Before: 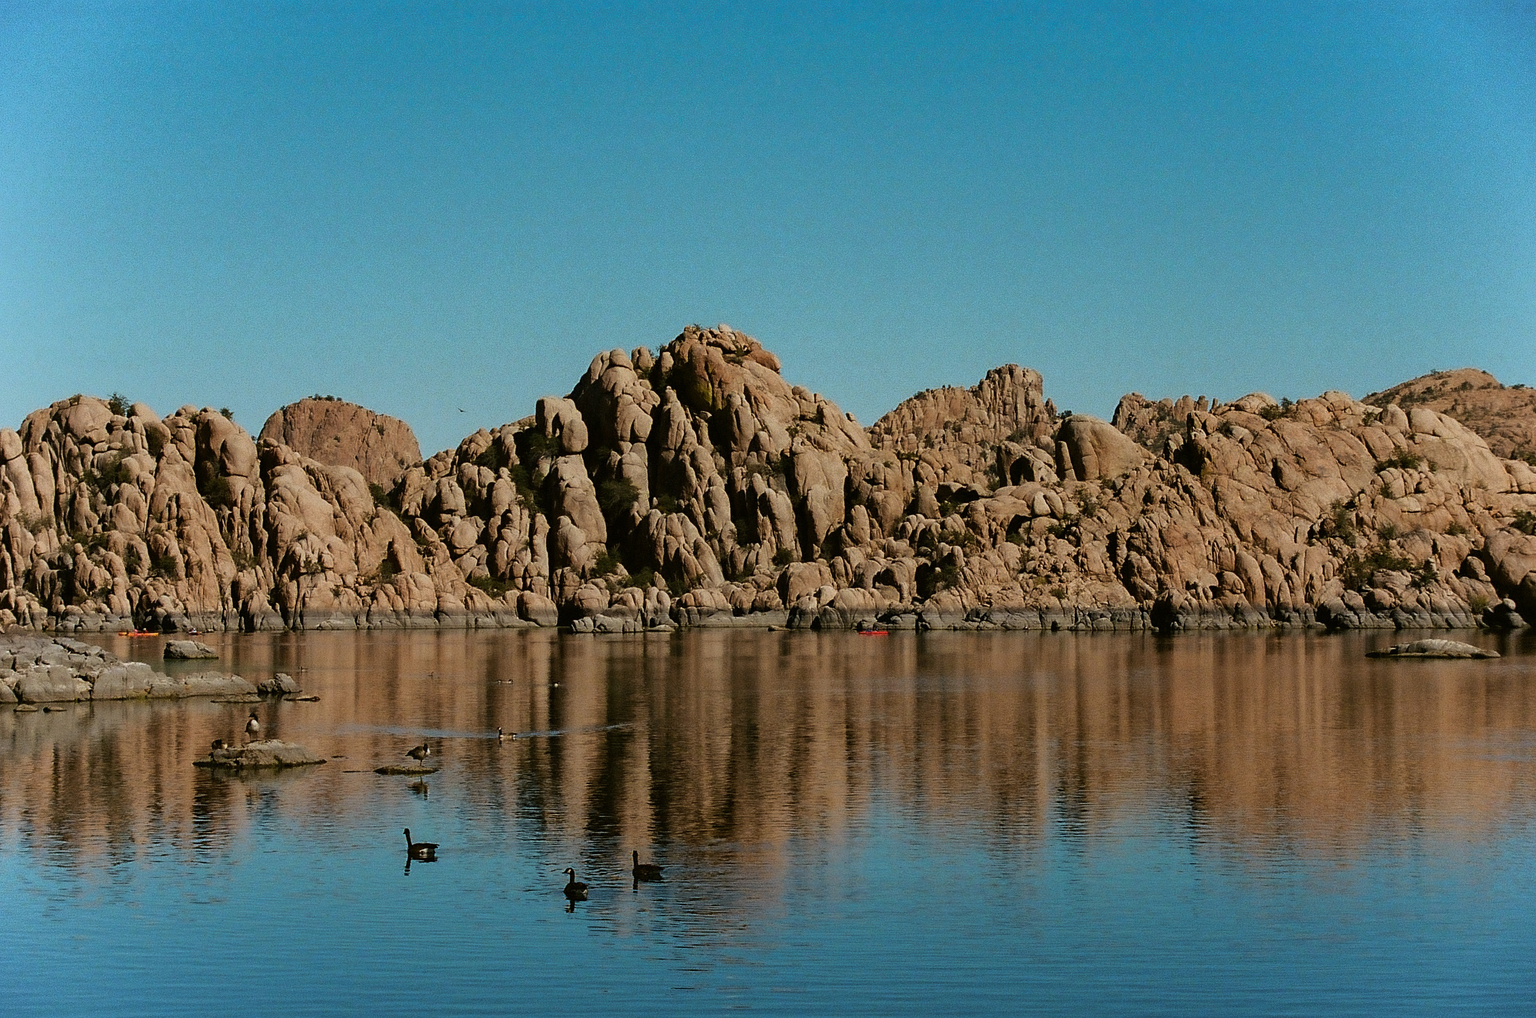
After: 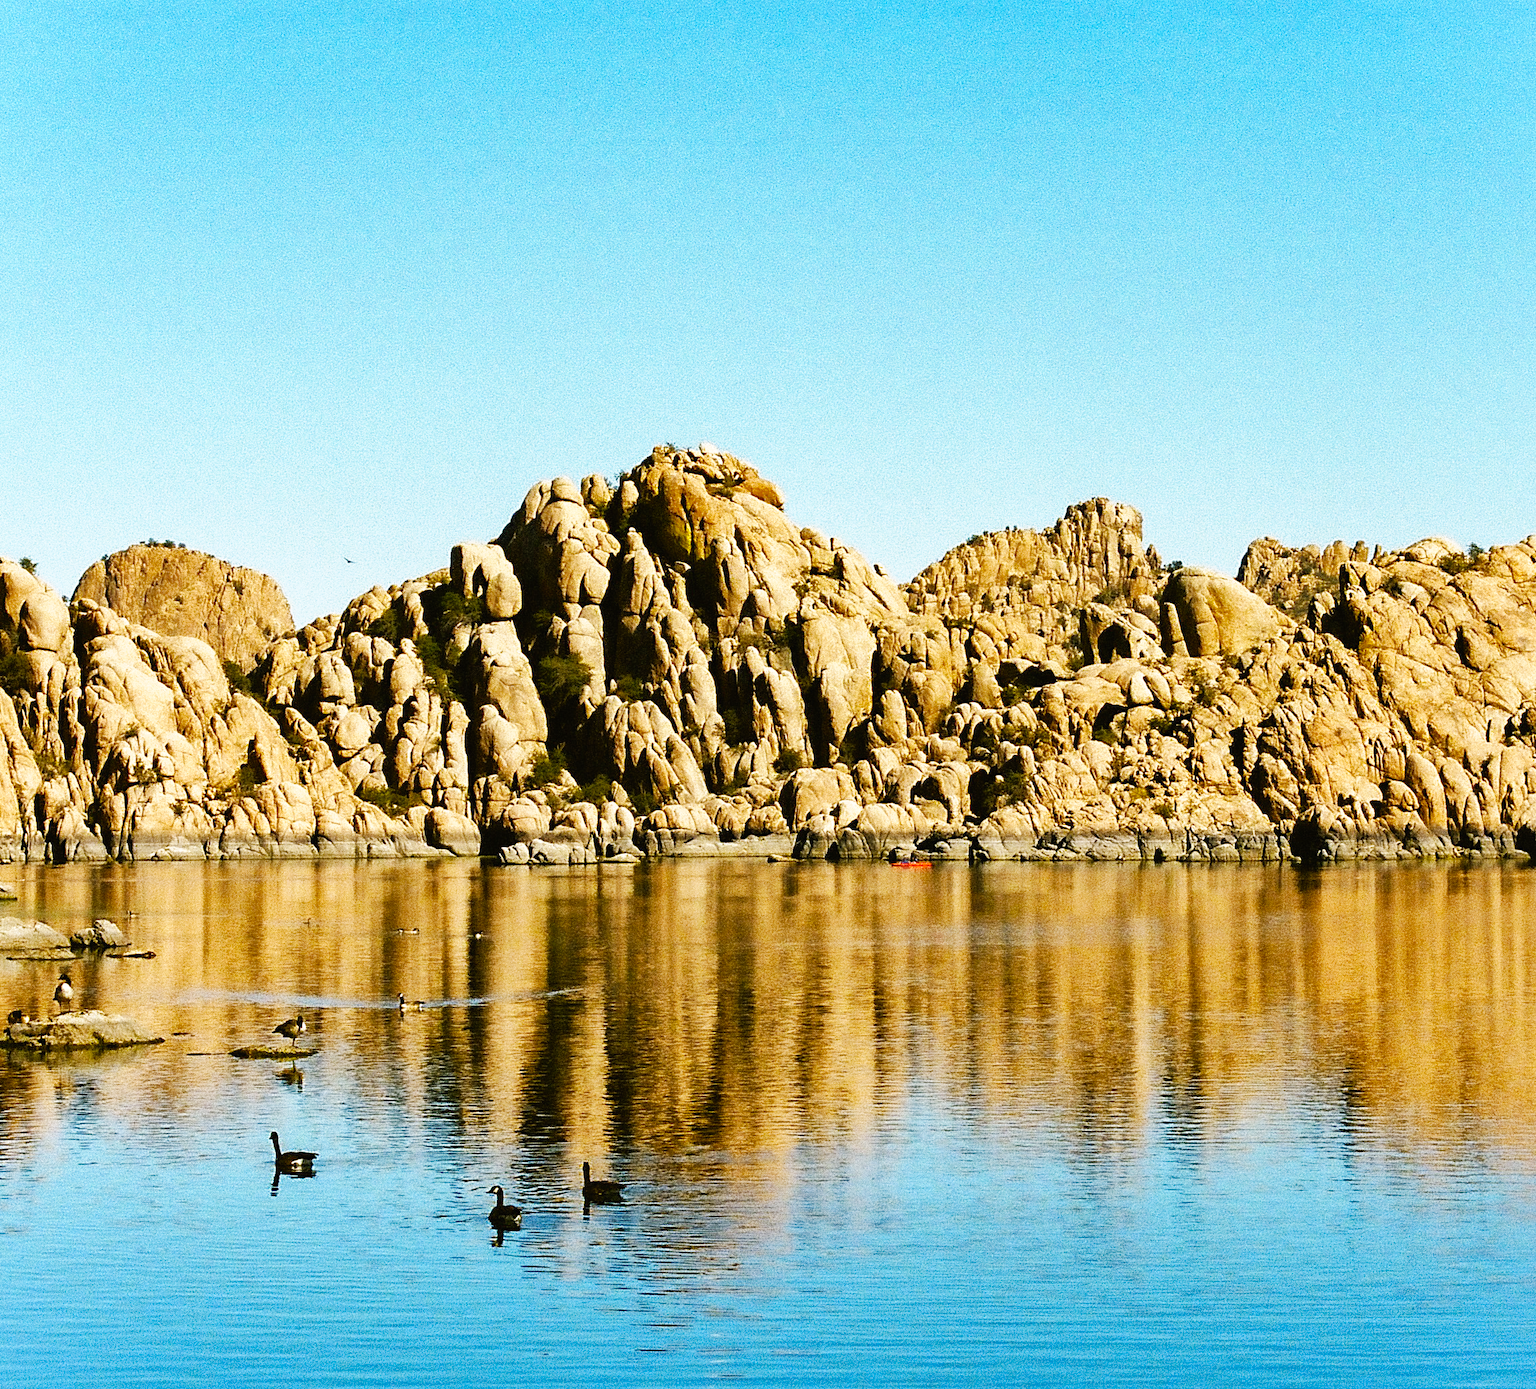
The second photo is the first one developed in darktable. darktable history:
exposure: black level correction 0, exposure 0.7 EV, compensate exposure bias true, compensate highlight preservation false
base curve: curves: ch0 [(0, 0) (0.007, 0.004) (0.027, 0.03) (0.046, 0.07) (0.207, 0.54) (0.442, 0.872) (0.673, 0.972) (1, 1)], preserve colors none
color contrast: green-magenta contrast 0.85, blue-yellow contrast 1.25, unbound 0
shadows and highlights: on, module defaults
crop: left 13.443%, right 13.31%
